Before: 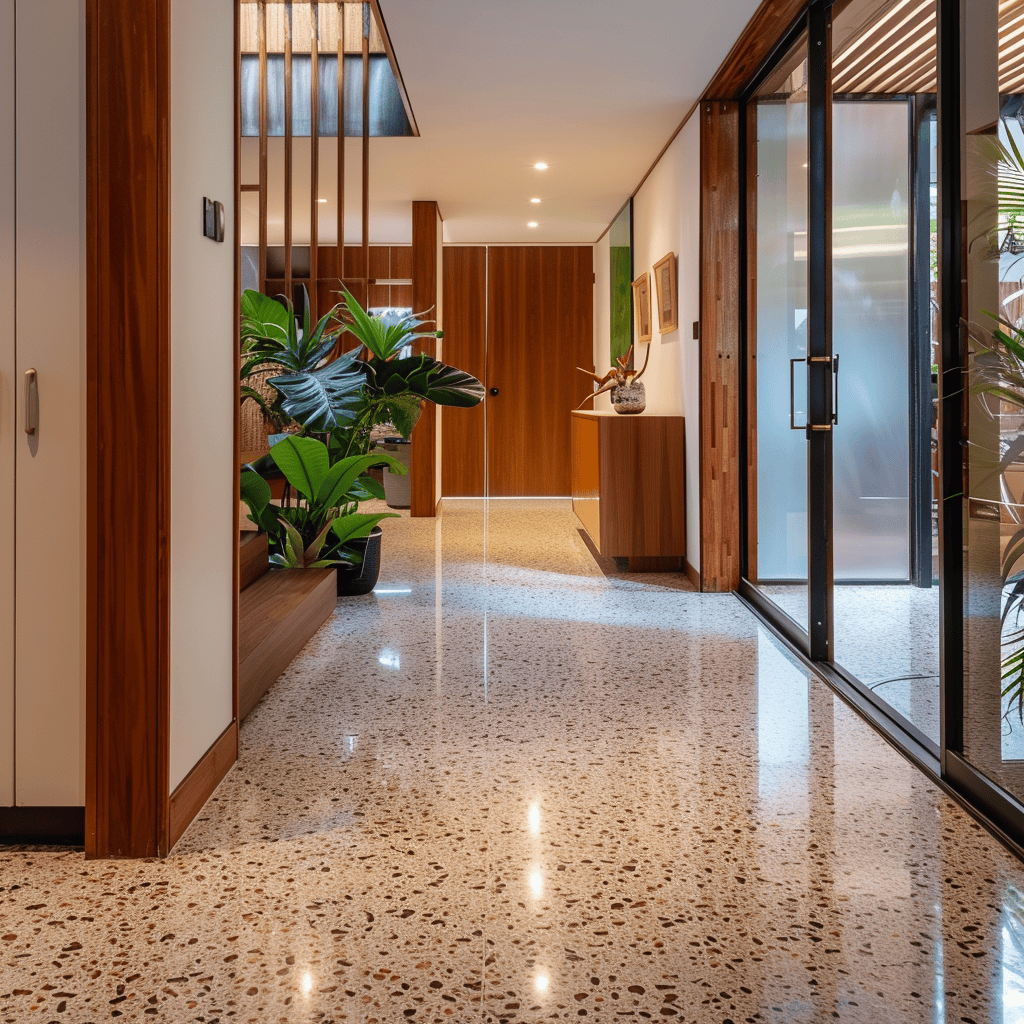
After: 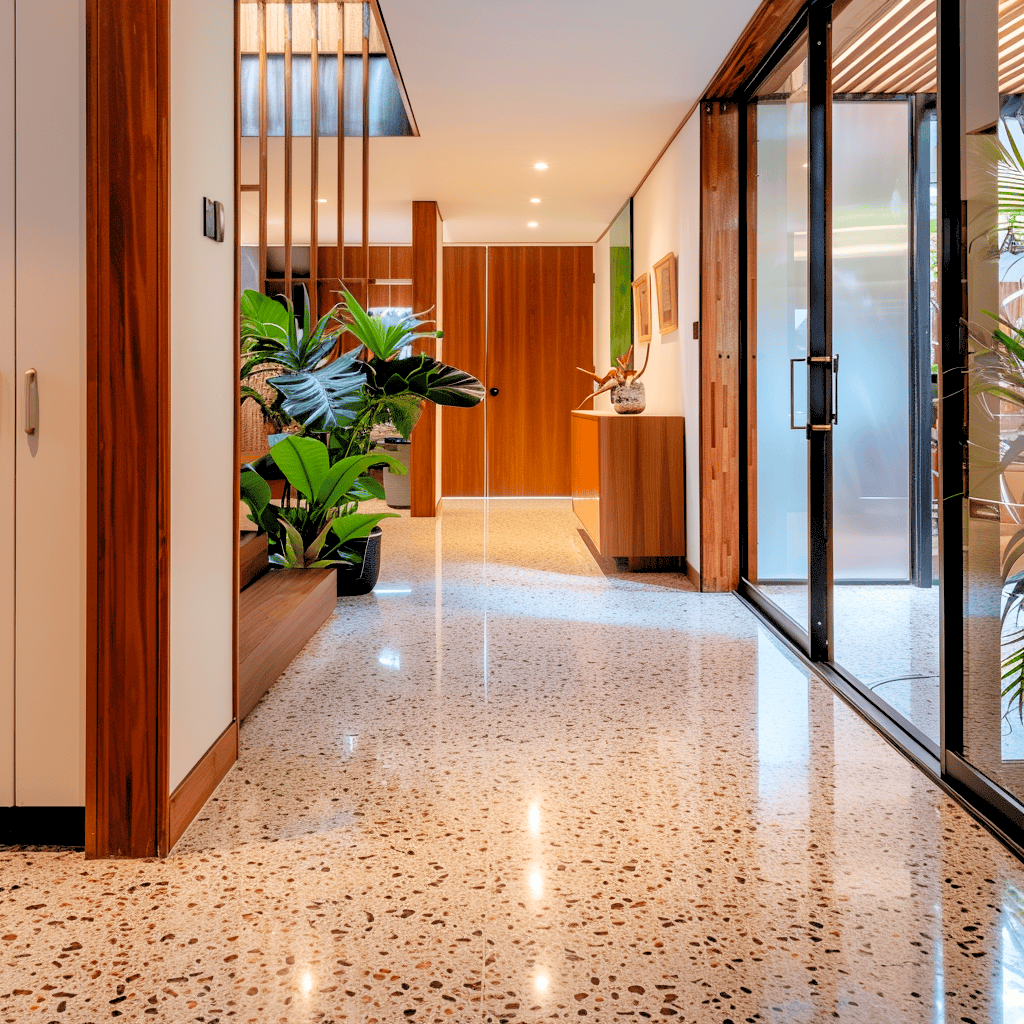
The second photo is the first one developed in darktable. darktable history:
levels: levels [0.093, 0.434, 0.988]
